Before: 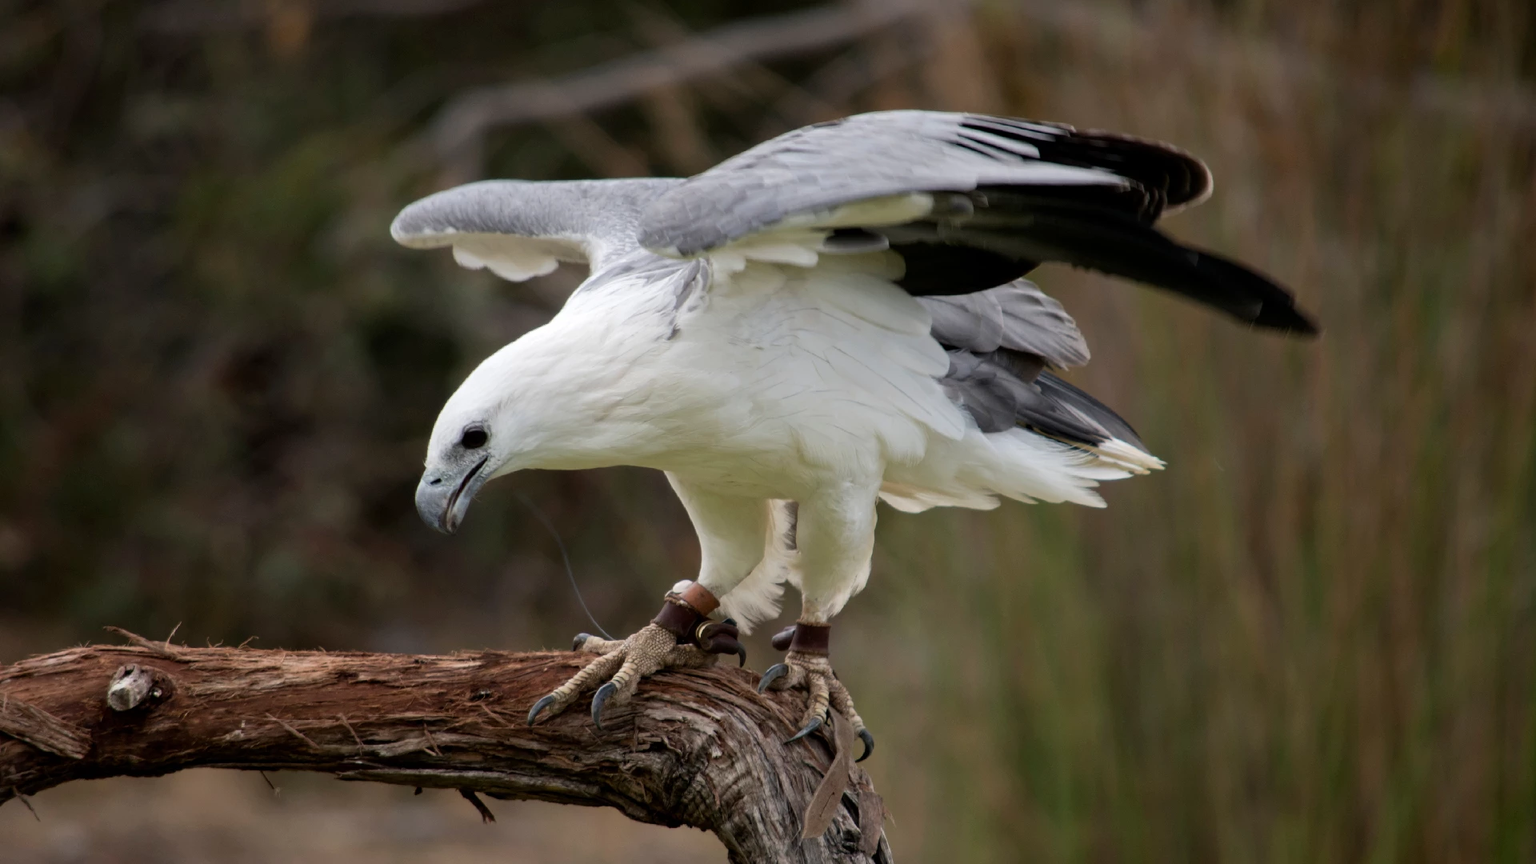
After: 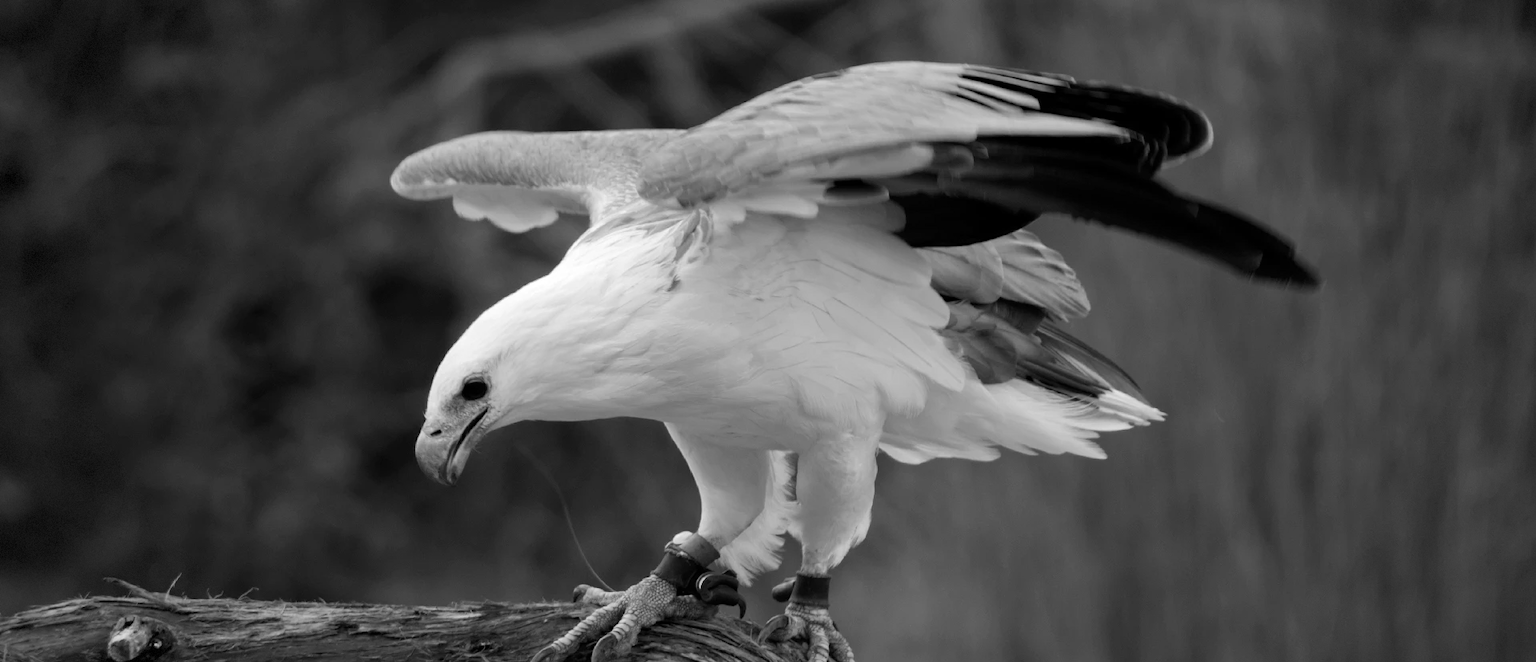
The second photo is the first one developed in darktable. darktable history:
monochrome: on, module defaults
crop: top 5.667%, bottom 17.637%
vignetting: fall-off start 91%, fall-off radius 39.39%, brightness -0.182, saturation -0.3, width/height ratio 1.219, shape 1.3, dithering 8-bit output, unbound false
